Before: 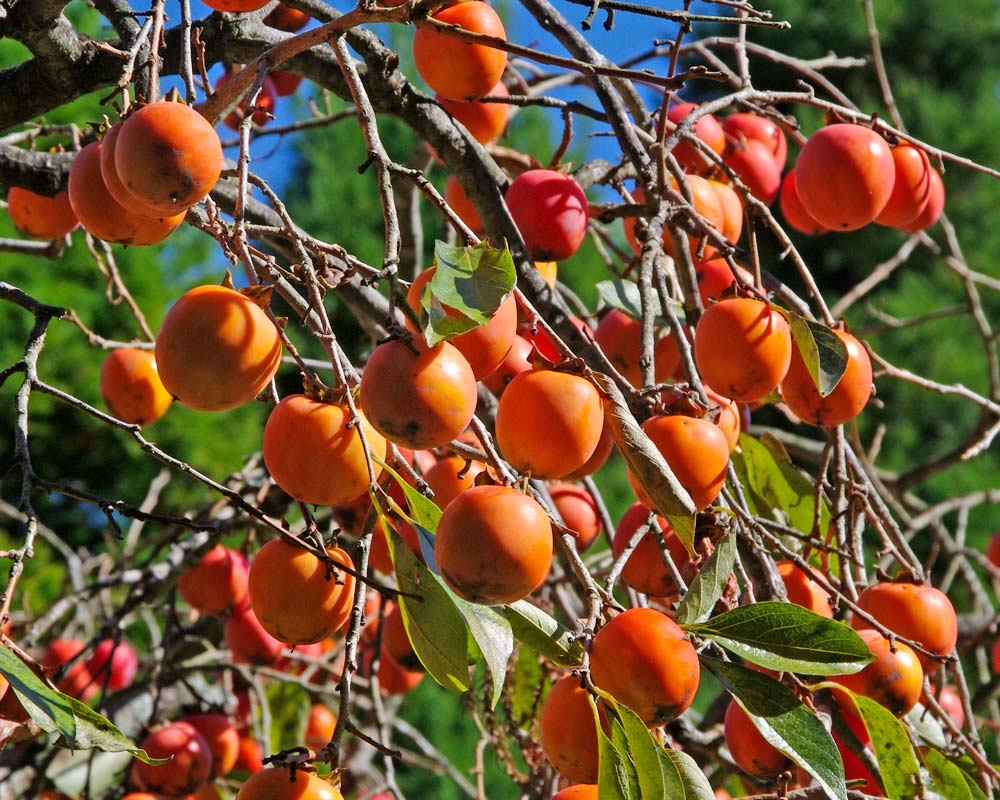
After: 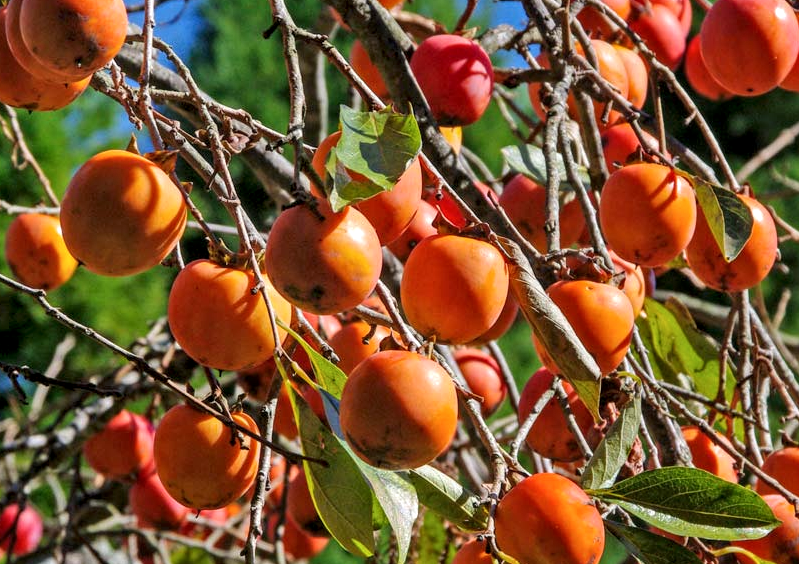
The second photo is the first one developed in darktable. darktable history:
local contrast: detail 130%
crop: left 9.557%, top 16.982%, right 10.497%, bottom 12.397%
